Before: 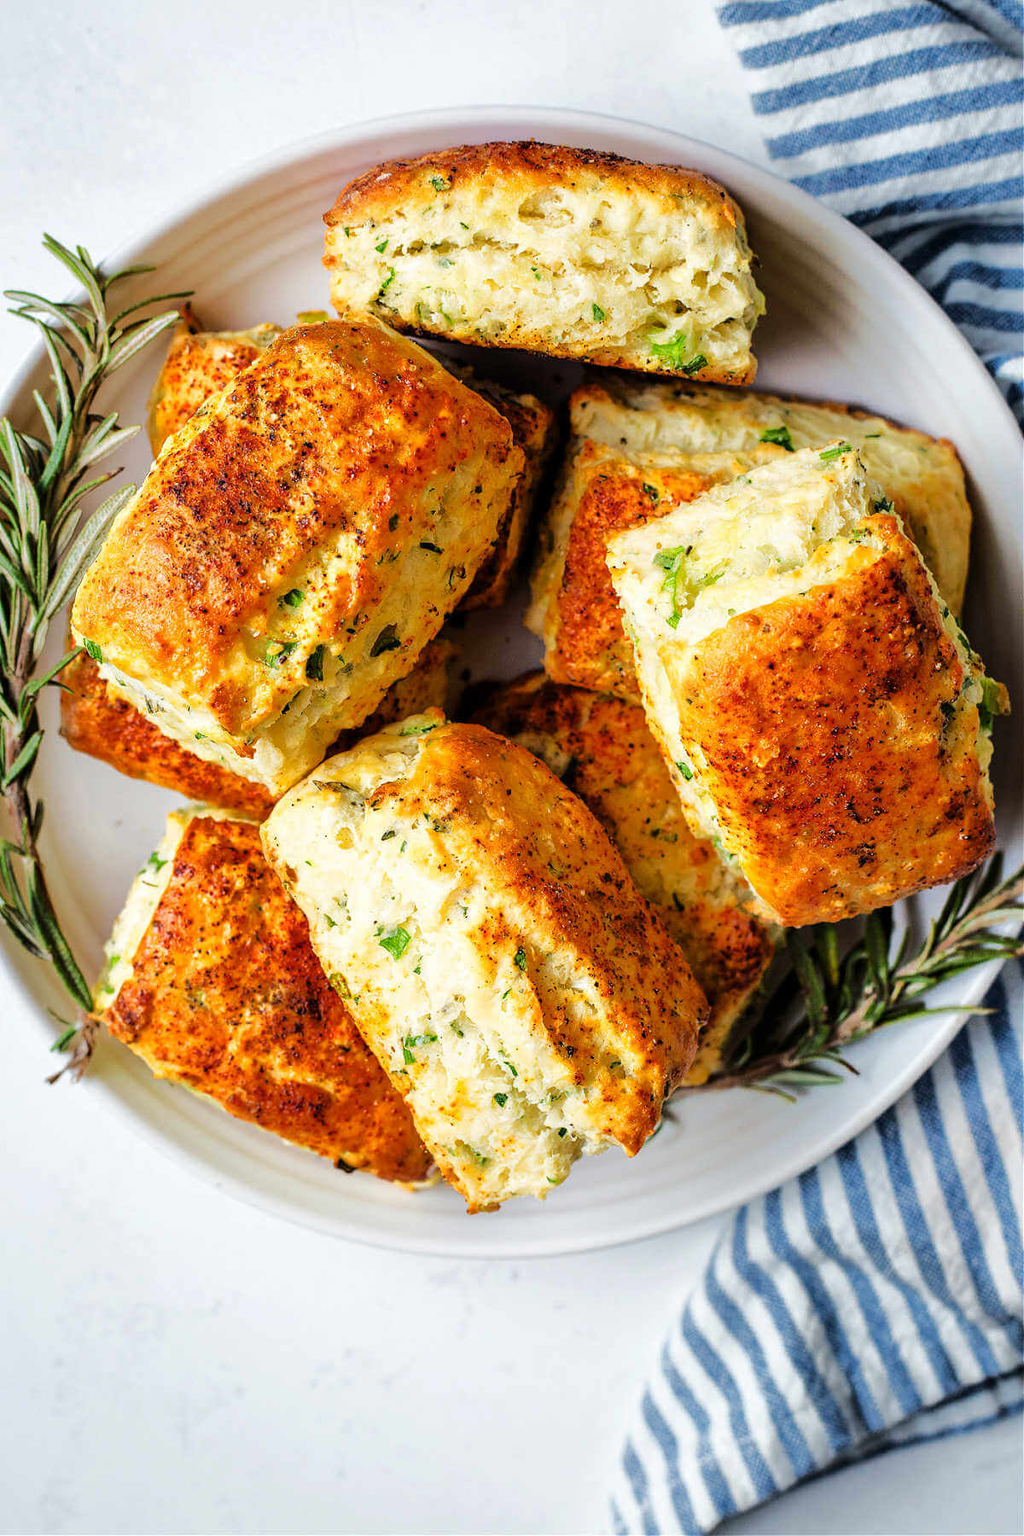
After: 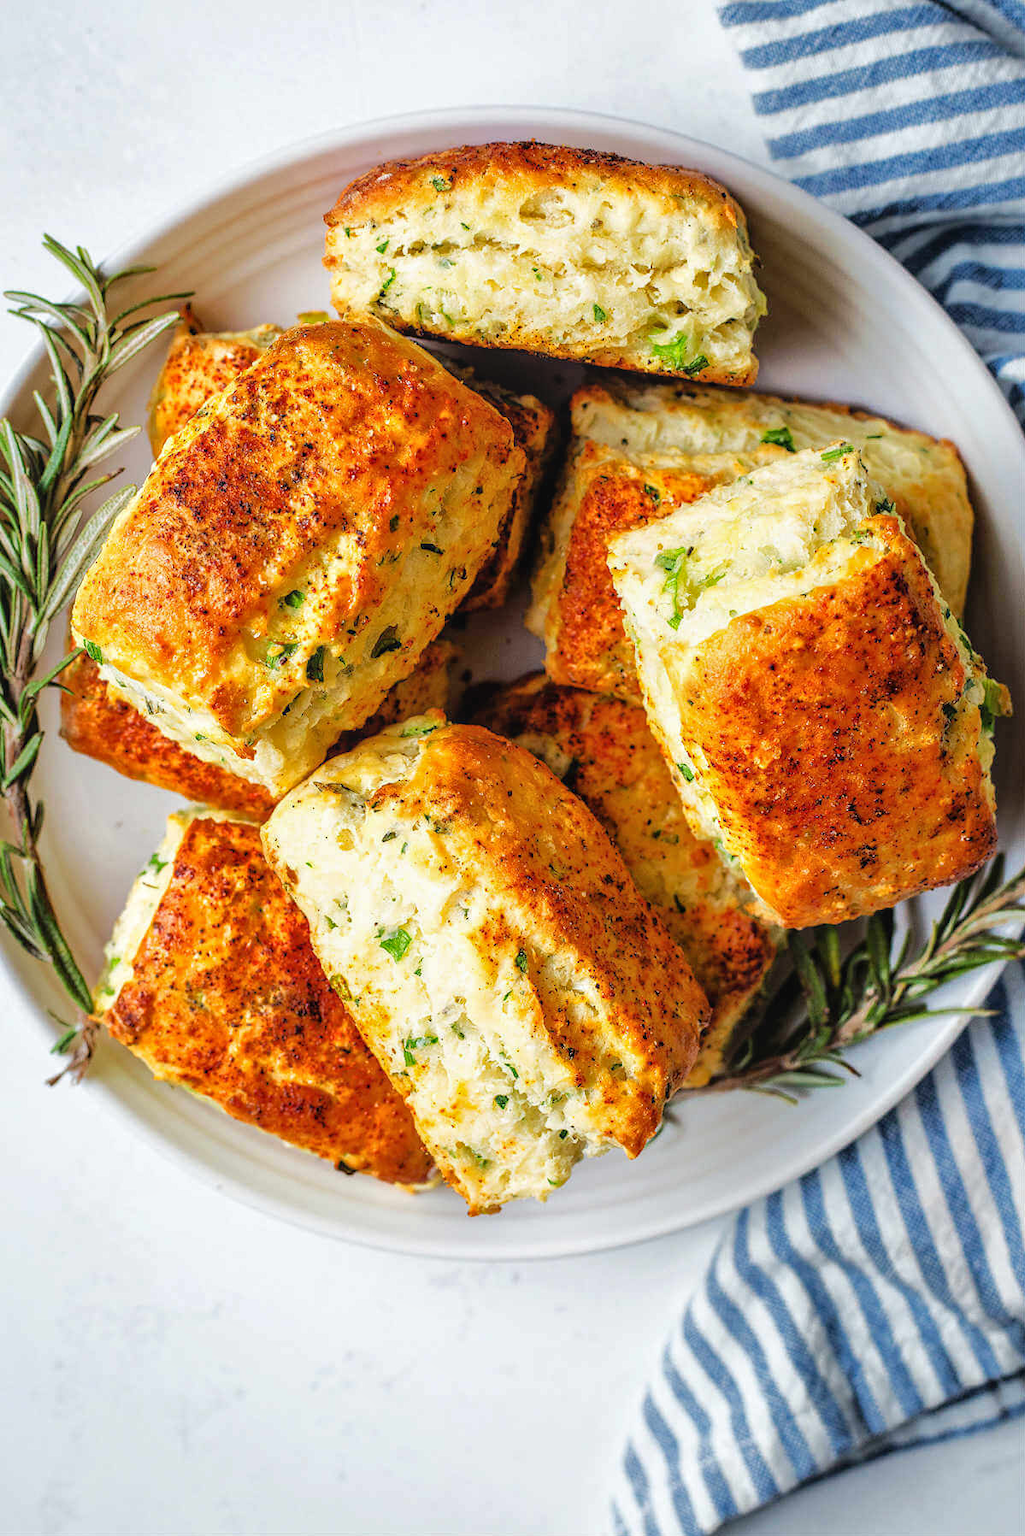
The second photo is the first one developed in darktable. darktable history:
rgb curve: curves: ch0 [(0, 0) (0.053, 0.068) (0.122, 0.128) (1, 1)]
local contrast: detail 110%
sharpen: radius 2.883, amount 0.868, threshold 47.523
crop: top 0.05%, bottom 0.098%
exposure: compensate highlight preservation false
